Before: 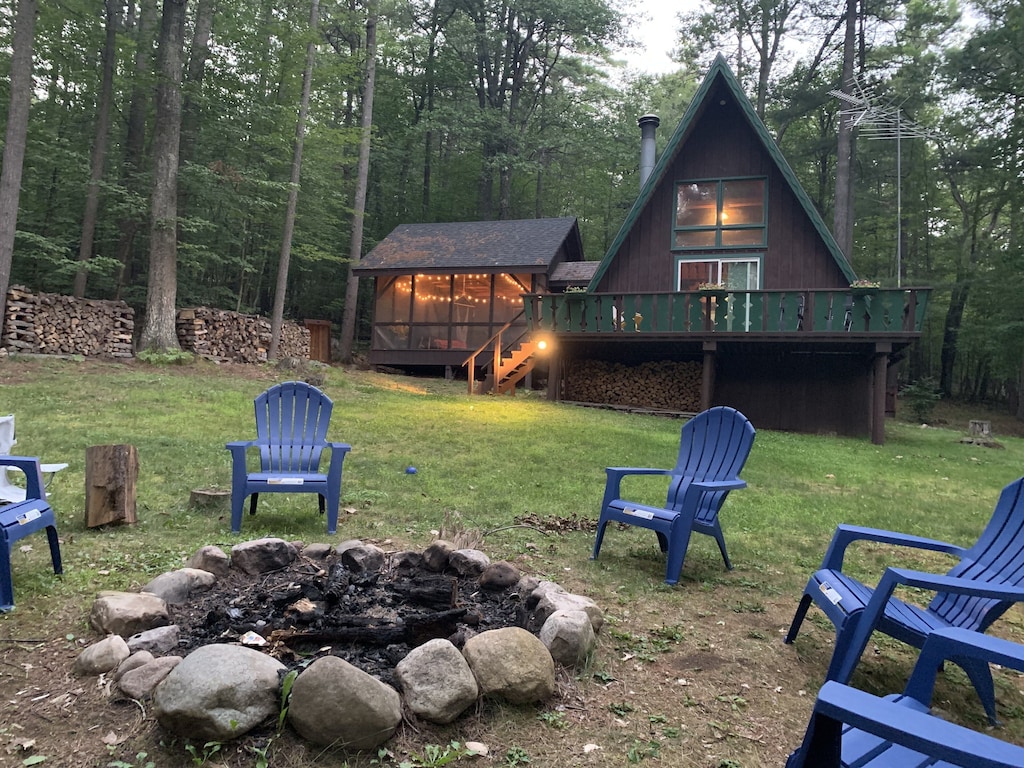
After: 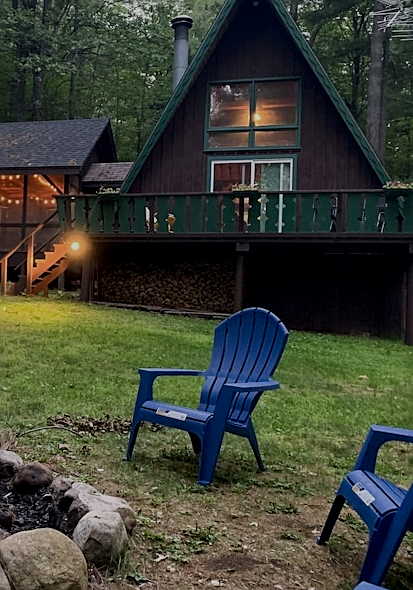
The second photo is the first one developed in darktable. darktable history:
crop: left 45.654%, top 13.013%, right 13.934%, bottom 10.161%
exposure: exposure 0.152 EV, compensate highlight preservation false
tone equalizer: -7 EV 0.126 EV
sharpen: on, module defaults
local contrast: highlights 62%, shadows 115%, detail 106%, midtone range 0.525
contrast brightness saturation: brightness -0.218, saturation 0.076
filmic rgb: black relative exposure -7.65 EV, white relative exposure 4.56 EV, hardness 3.61
